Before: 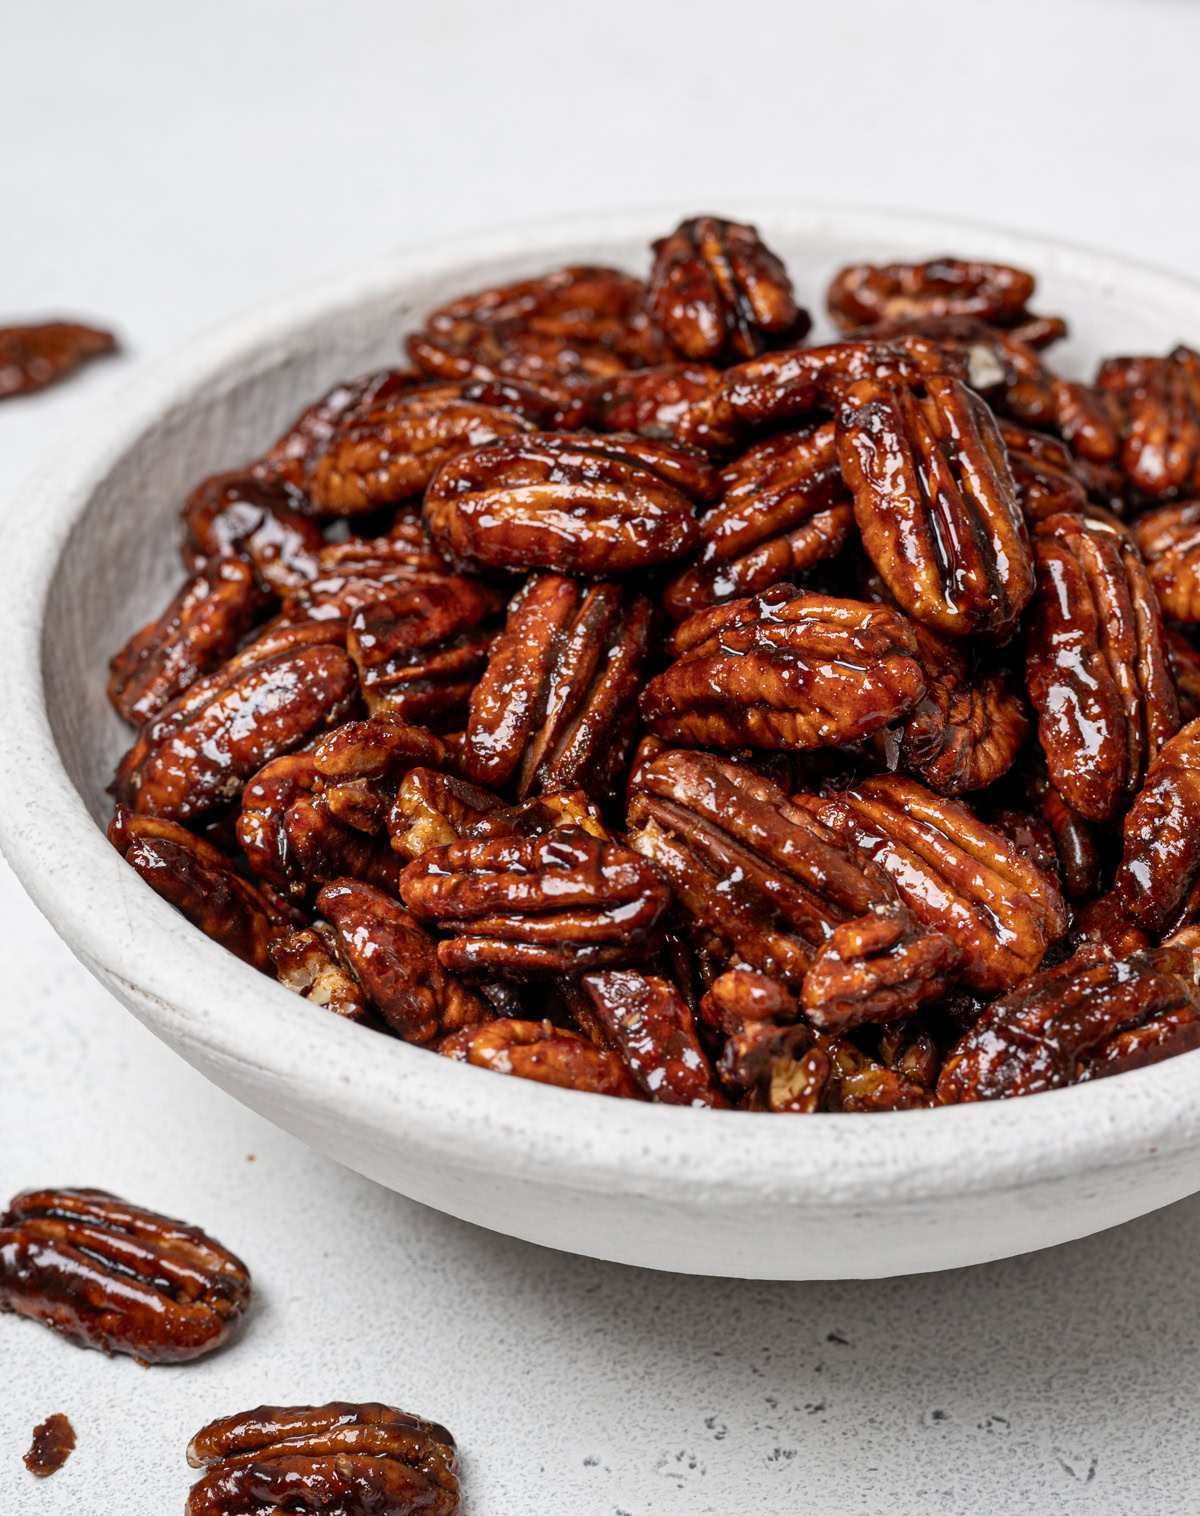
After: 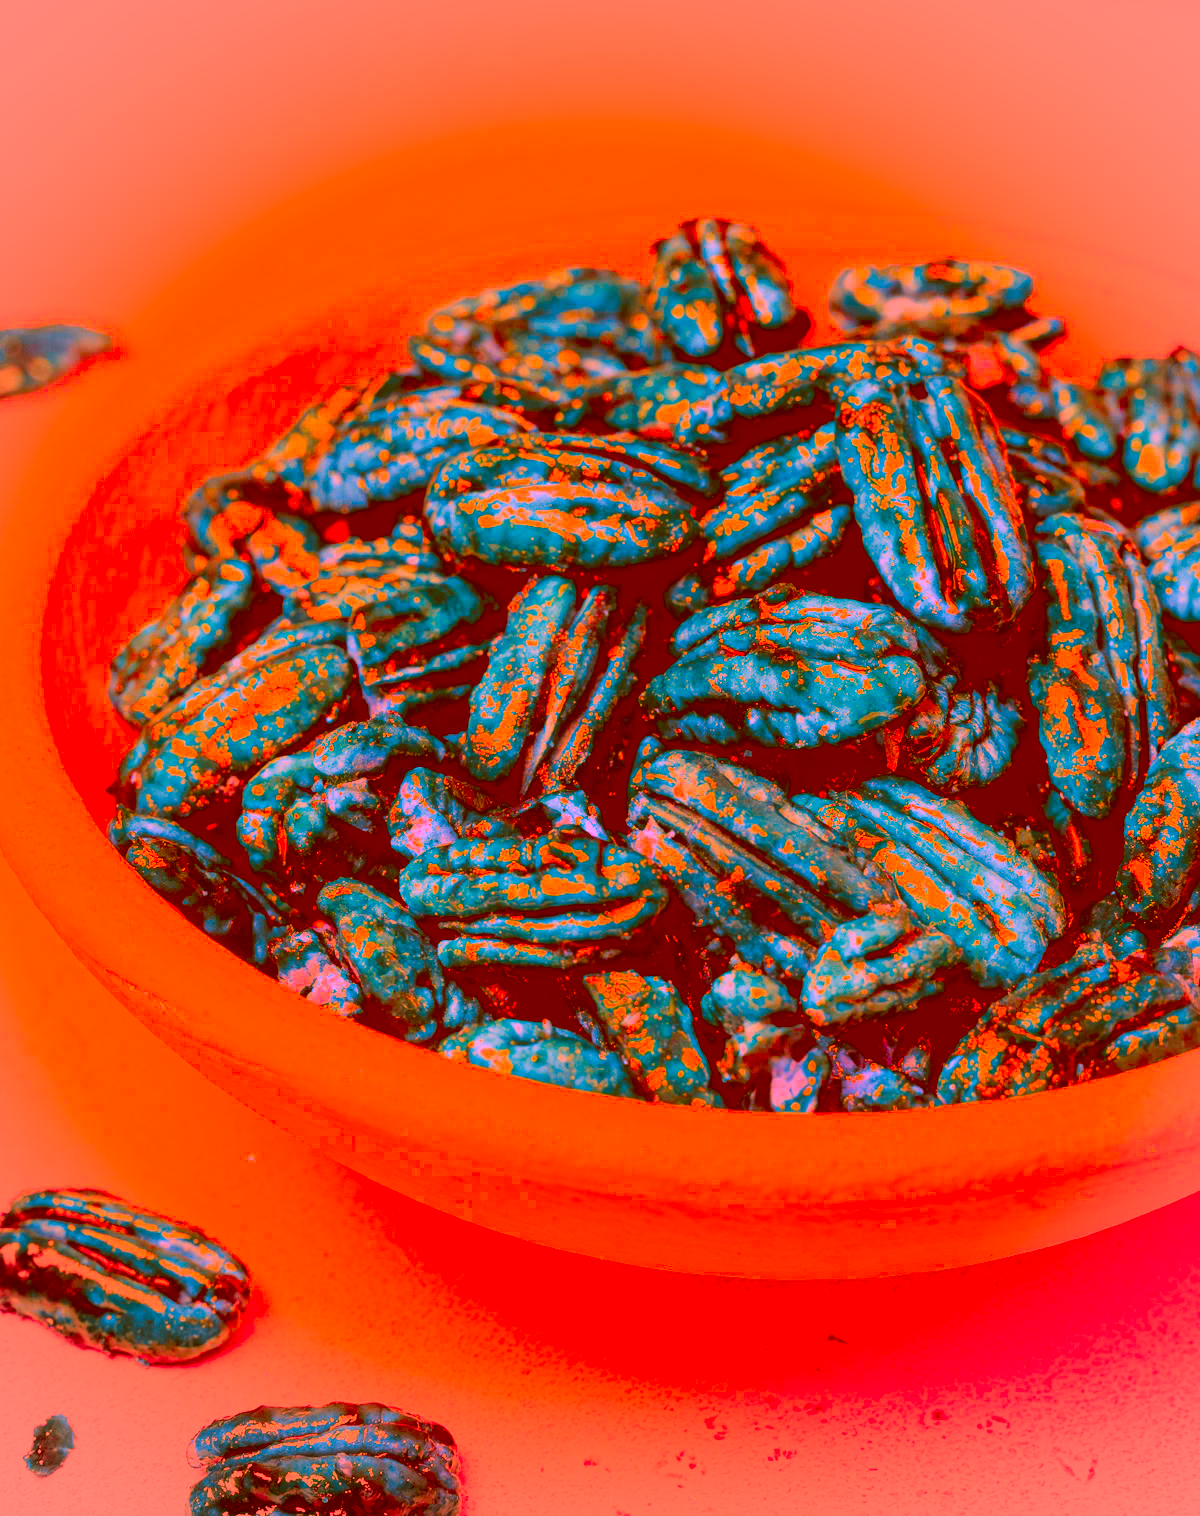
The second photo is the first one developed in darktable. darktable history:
filmic rgb: black relative exposure -16 EV, white relative exposure 6.9 EV, threshold 3.03 EV, hardness 4.69, enable highlight reconstruction true
exposure: black level correction 0, exposure 1.191 EV, compensate highlight preservation false
shadows and highlights: radius 90.9, shadows -16.05, white point adjustment 0.205, highlights 32.44, compress 48.69%, soften with gaussian
vignetting: fall-off radius 60.67%
color correction: highlights a* -39.22, highlights b* -39.83, shadows a* -39.48, shadows b* -39.97, saturation -2.97
